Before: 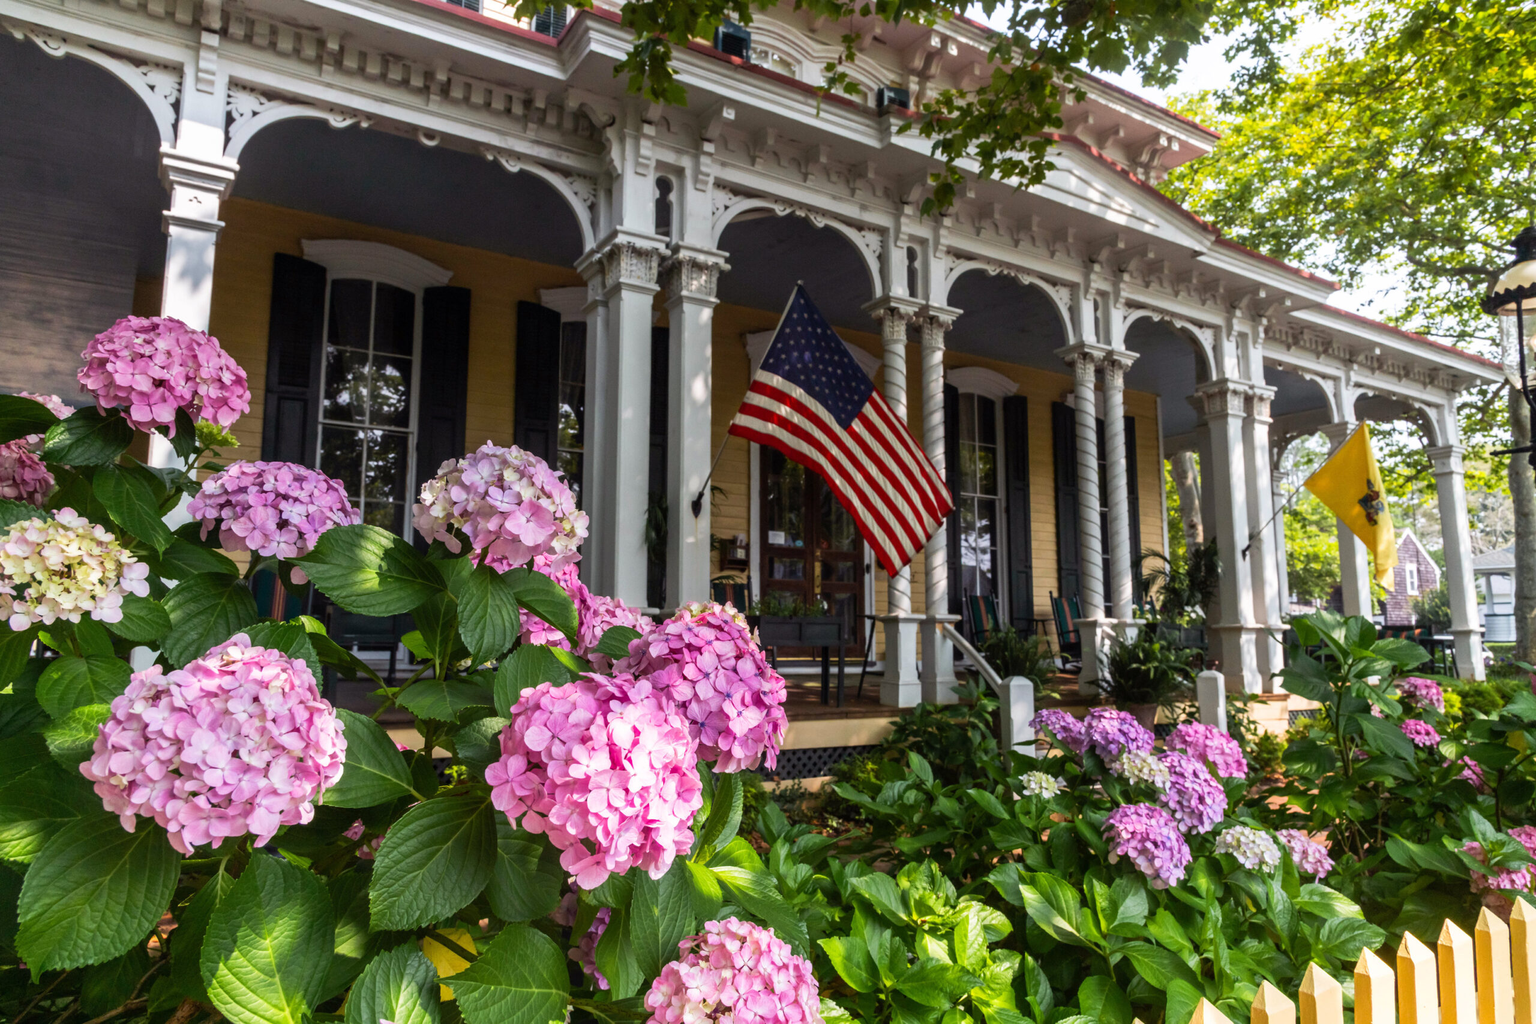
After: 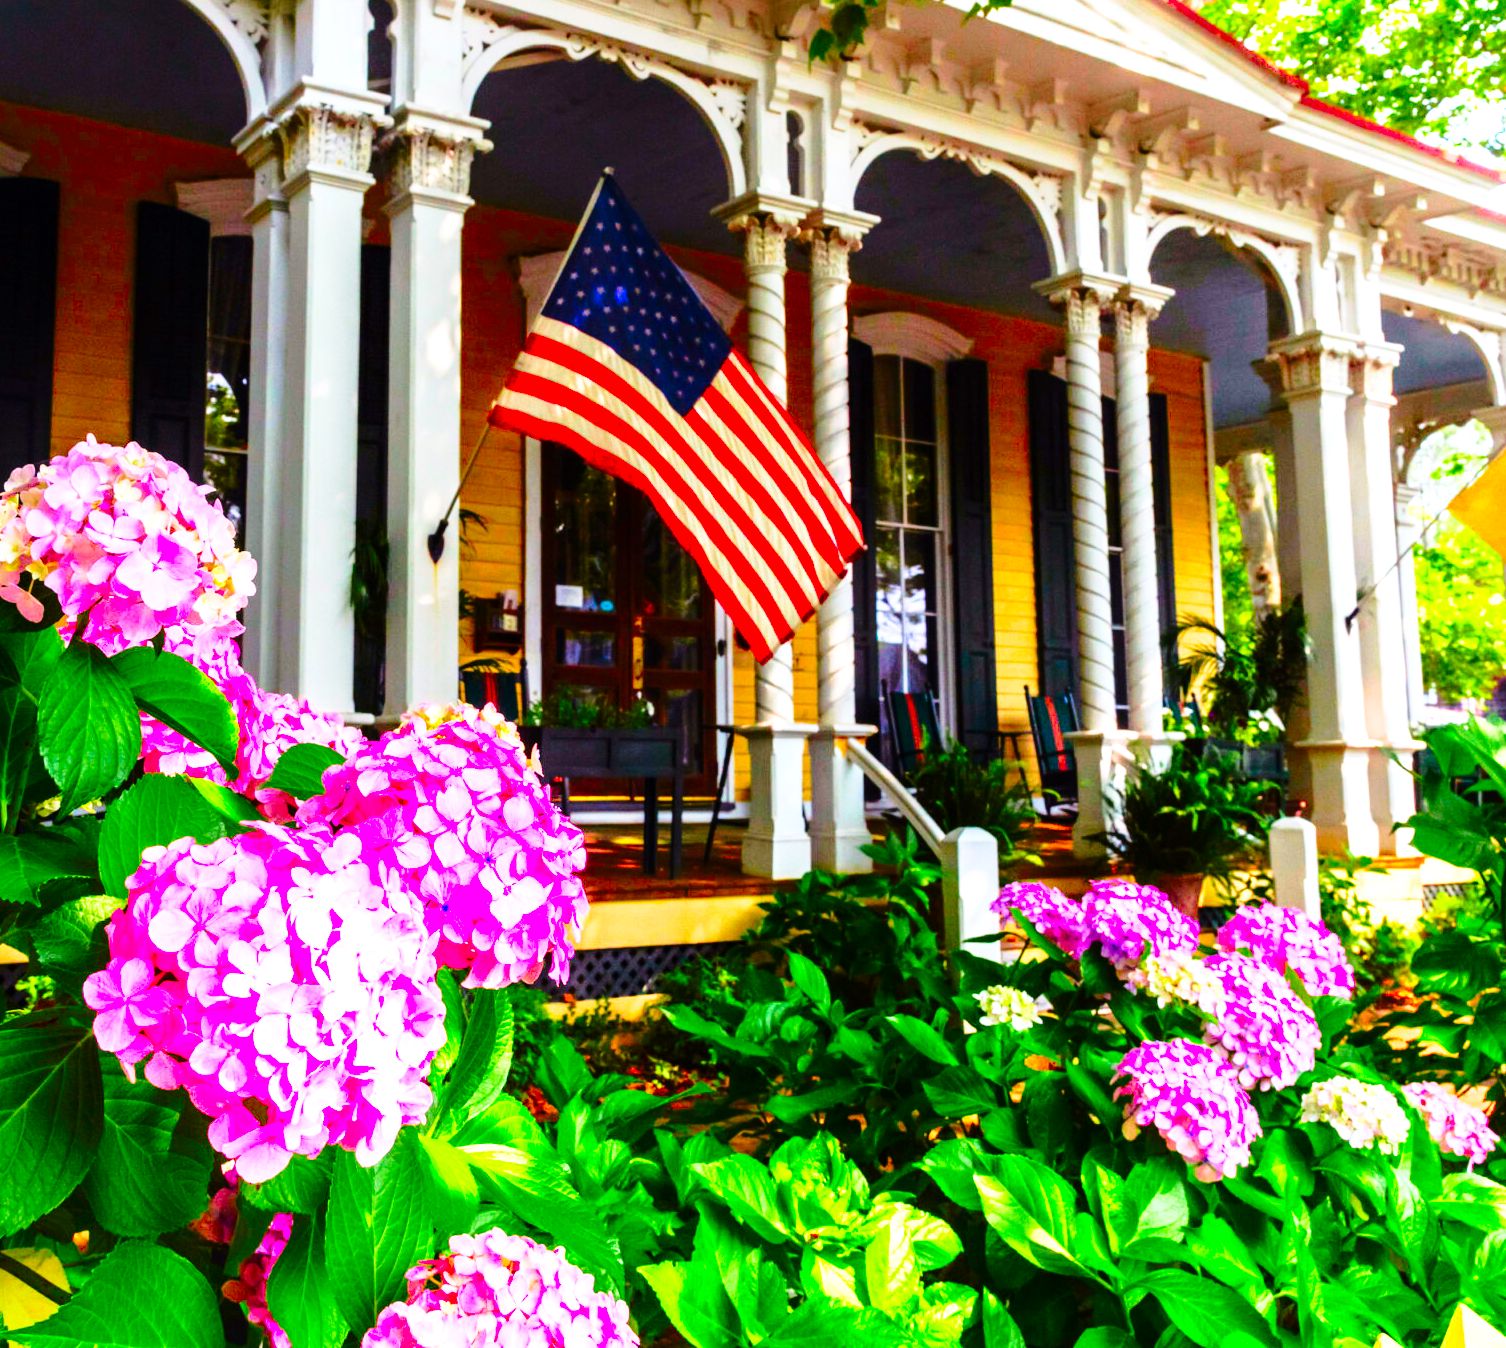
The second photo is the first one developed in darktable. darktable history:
crop and rotate: left 28.342%, top 17.591%, right 12.819%, bottom 3.385%
color correction: highlights b* 0.045, saturation 2.98
tone equalizer: -8 EV -0.736 EV, -7 EV -0.714 EV, -6 EV -0.575 EV, -5 EV -0.377 EV, -3 EV 0.381 EV, -2 EV 0.6 EV, -1 EV 0.683 EV, +0 EV 0.78 EV
base curve: curves: ch0 [(0, 0) (0.028, 0.03) (0.121, 0.232) (0.46, 0.748) (0.859, 0.968) (1, 1)], preserve colors none
